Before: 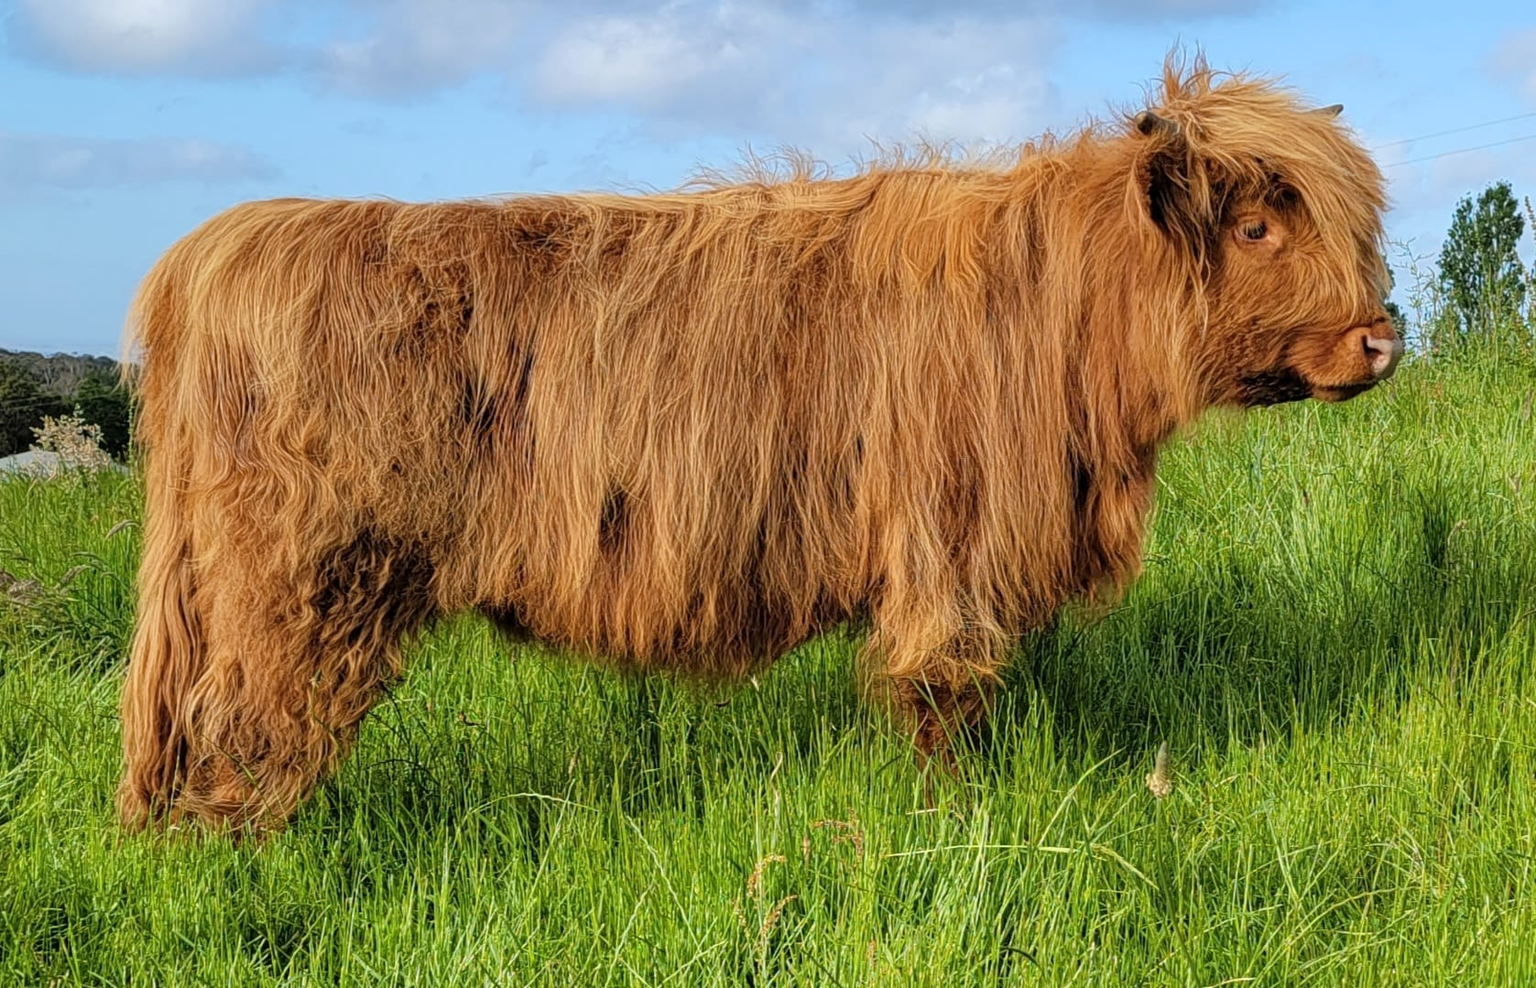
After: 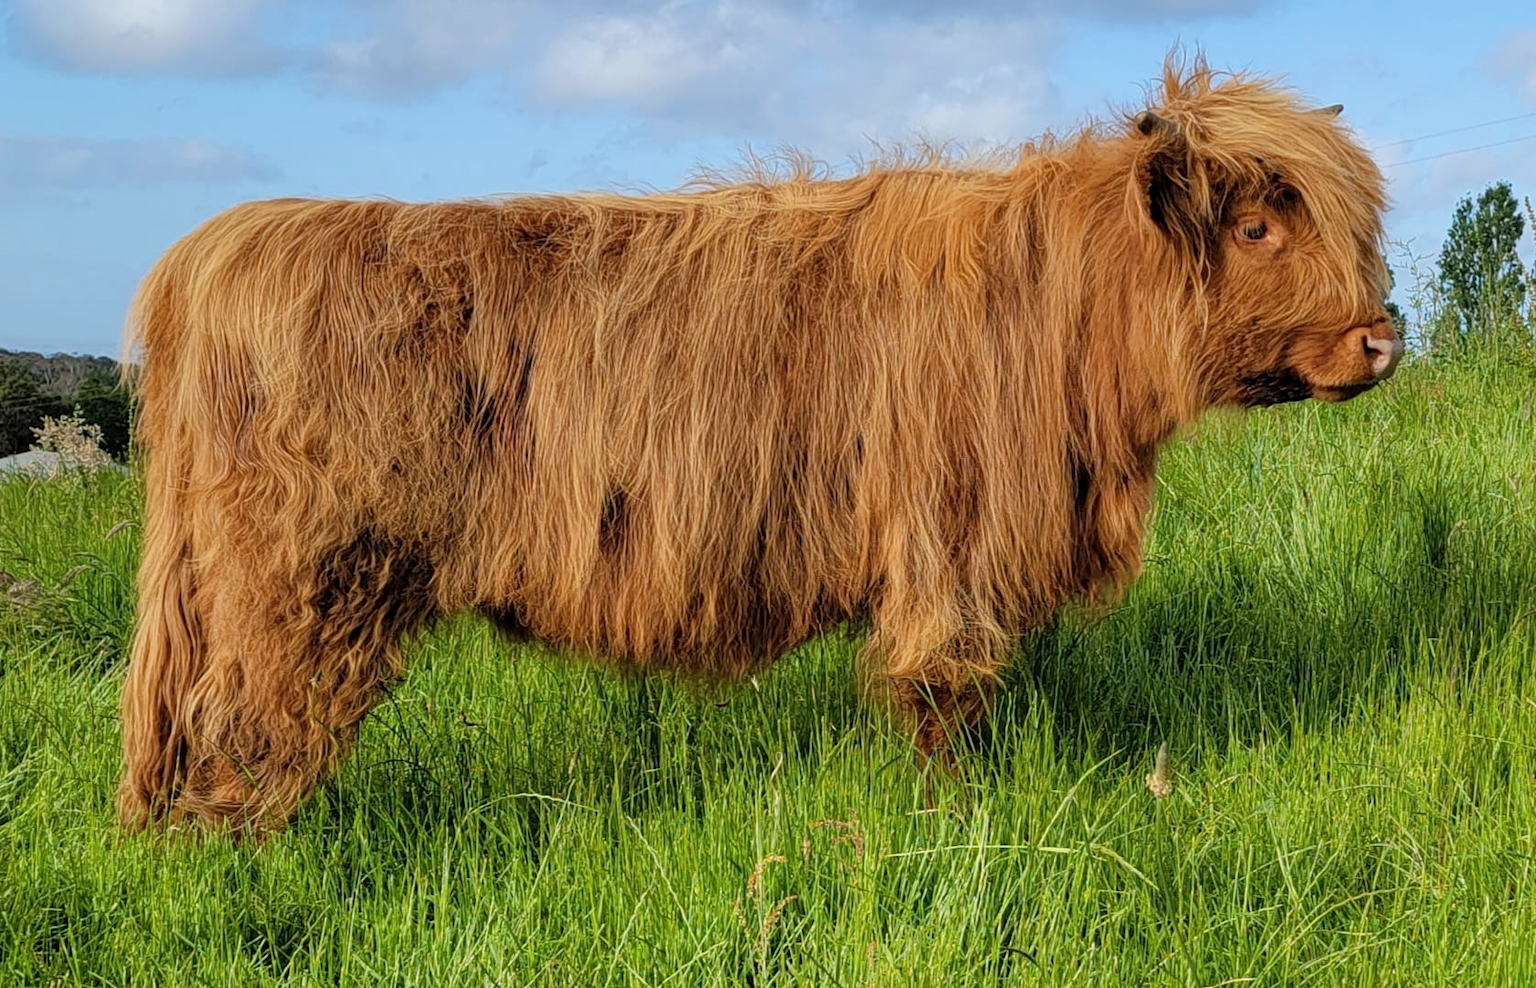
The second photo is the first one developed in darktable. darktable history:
exposure: black level correction 0.001, exposure -0.125 EV, compensate exposure bias true, compensate highlight preservation false
